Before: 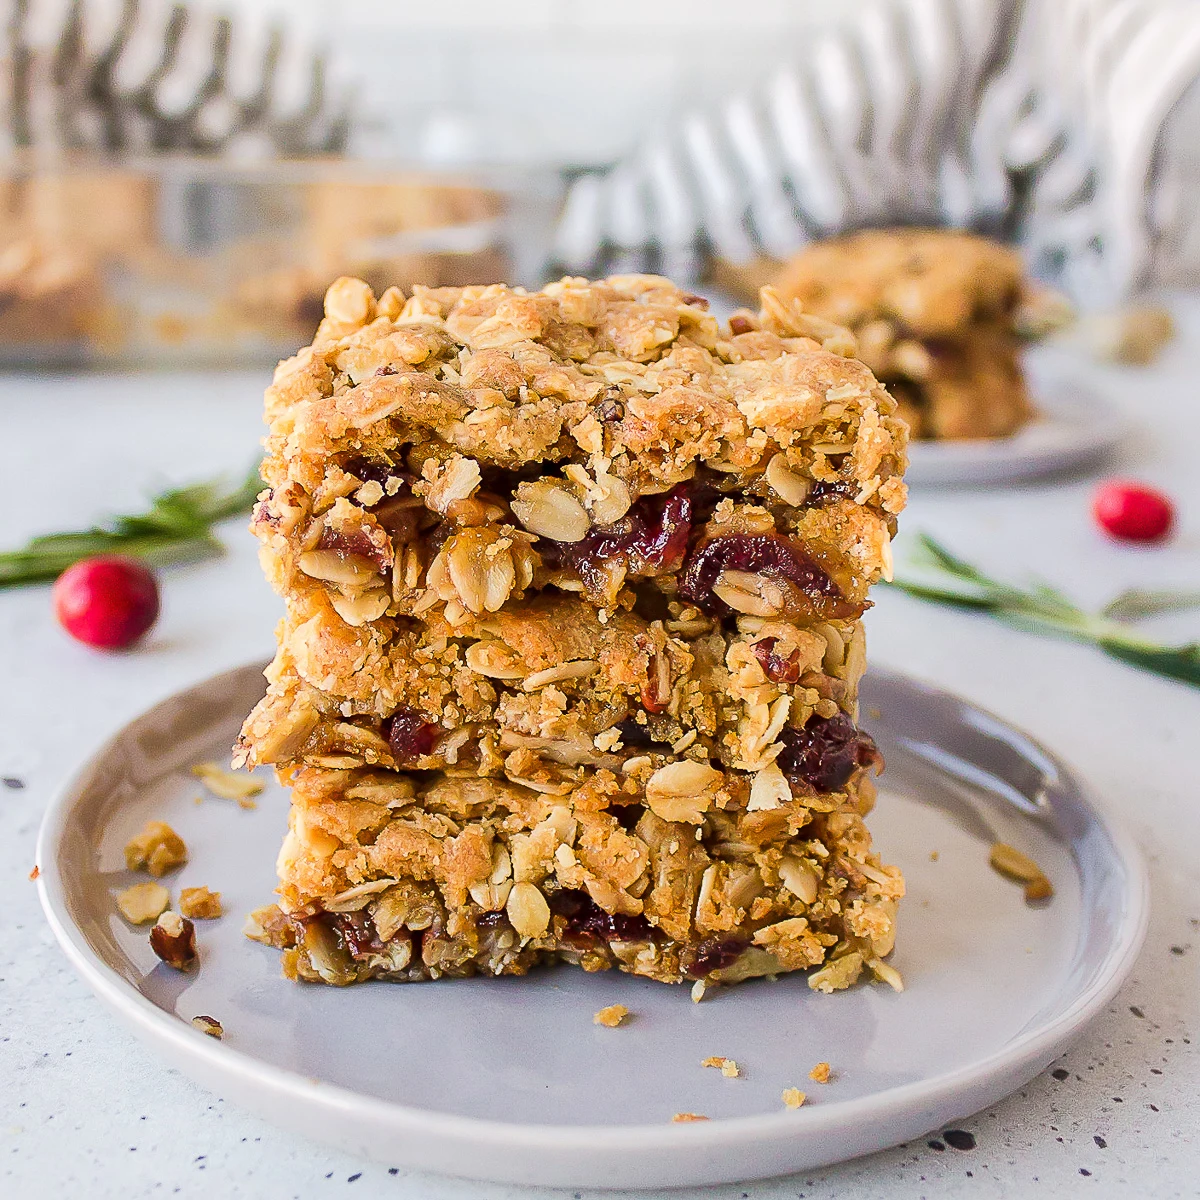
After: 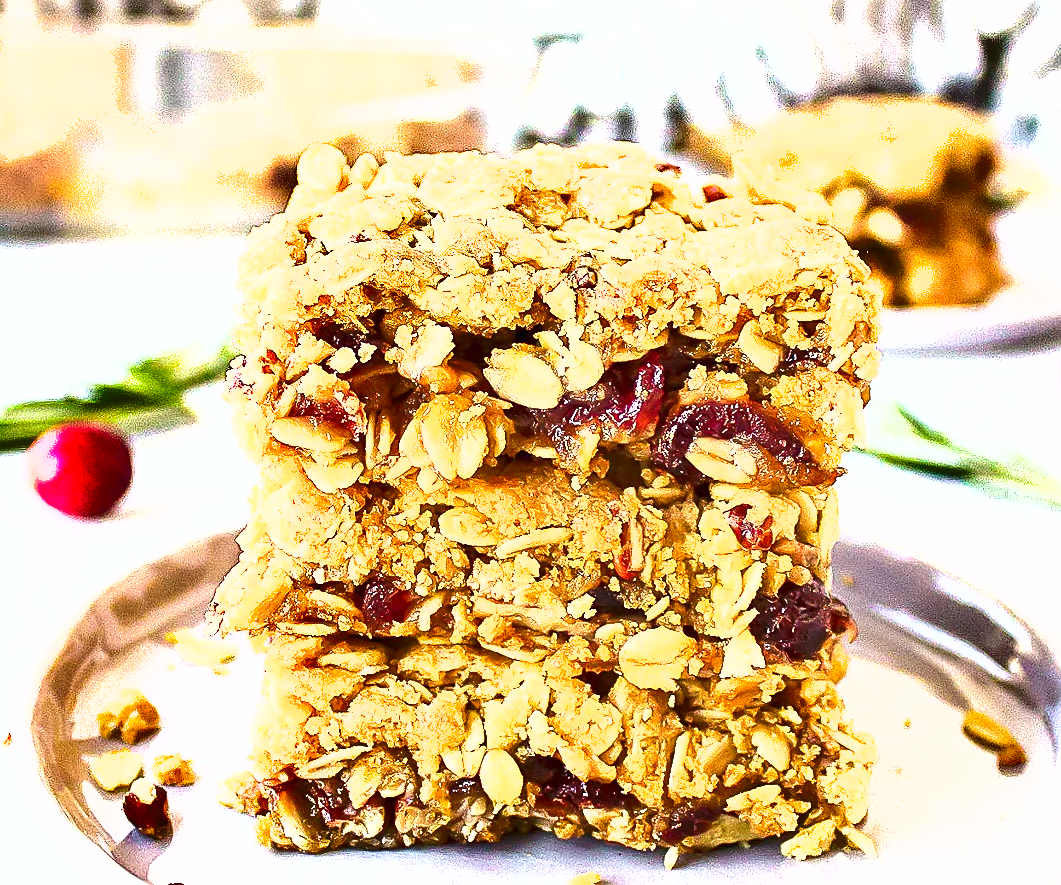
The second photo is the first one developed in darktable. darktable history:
sharpen: amount 0.21
crop and rotate: left 2.295%, top 11.092%, right 9.227%, bottom 15.09%
local contrast: mode bilateral grid, contrast 100, coarseness 99, detail 92%, midtone range 0.2
haze removal: compatibility mode true, adaptive false
exposure: black level correction 0, exposure 1.614 EV, compensate exposure bias true, compensate highlight preservation false
shadows and highlights: soften with gaussian
